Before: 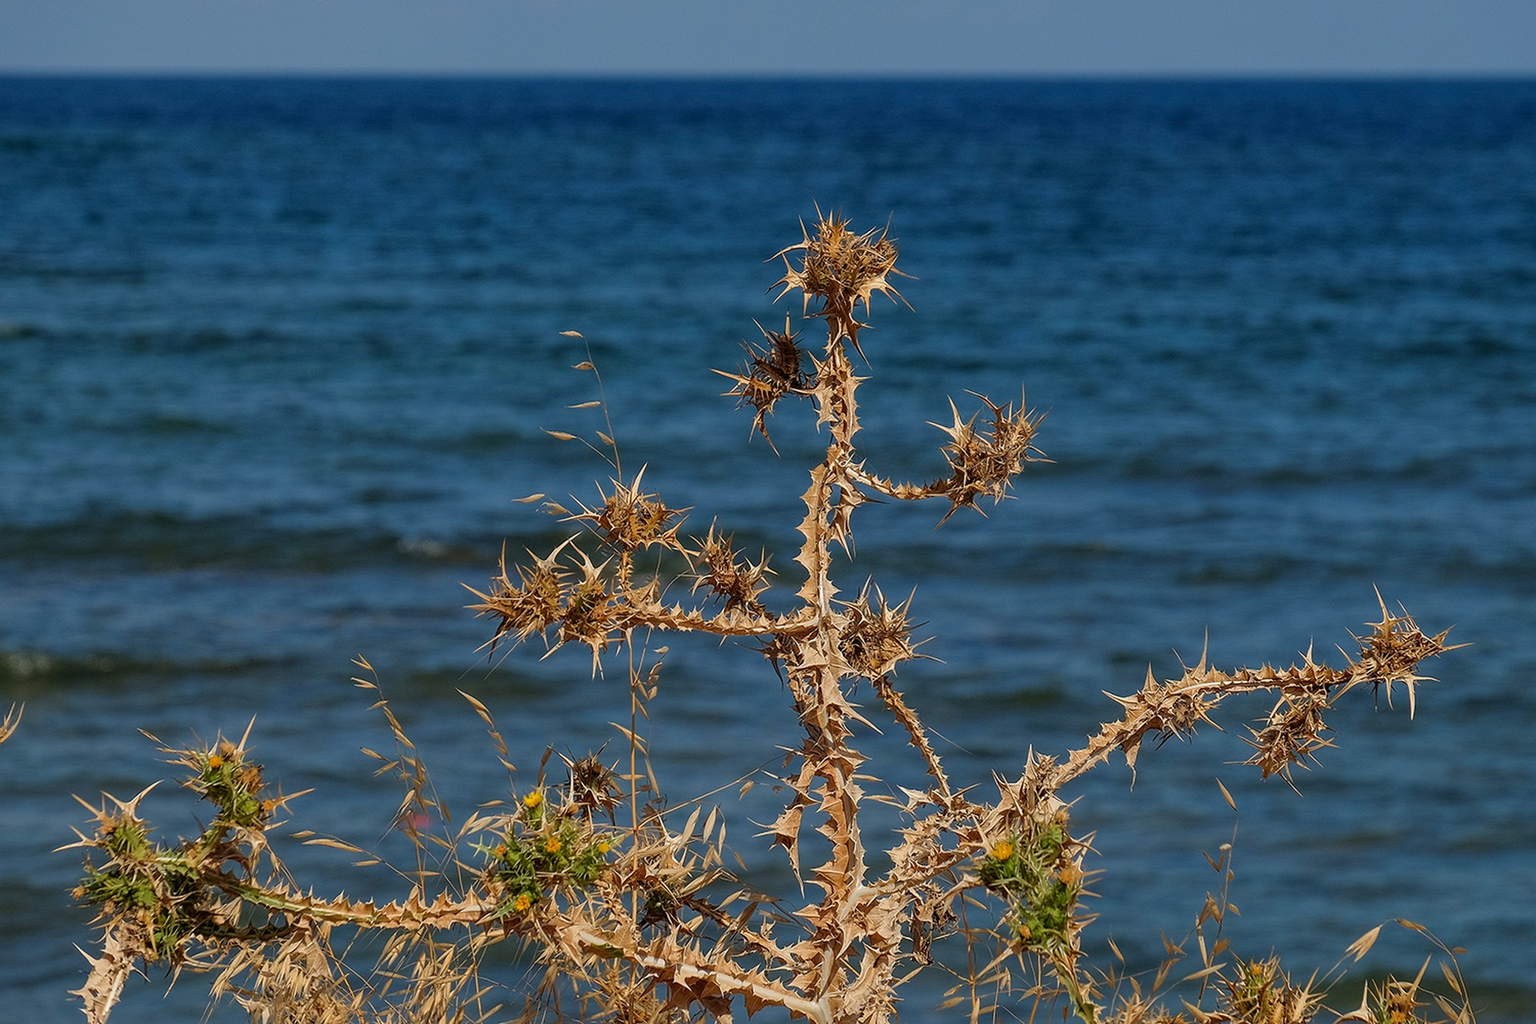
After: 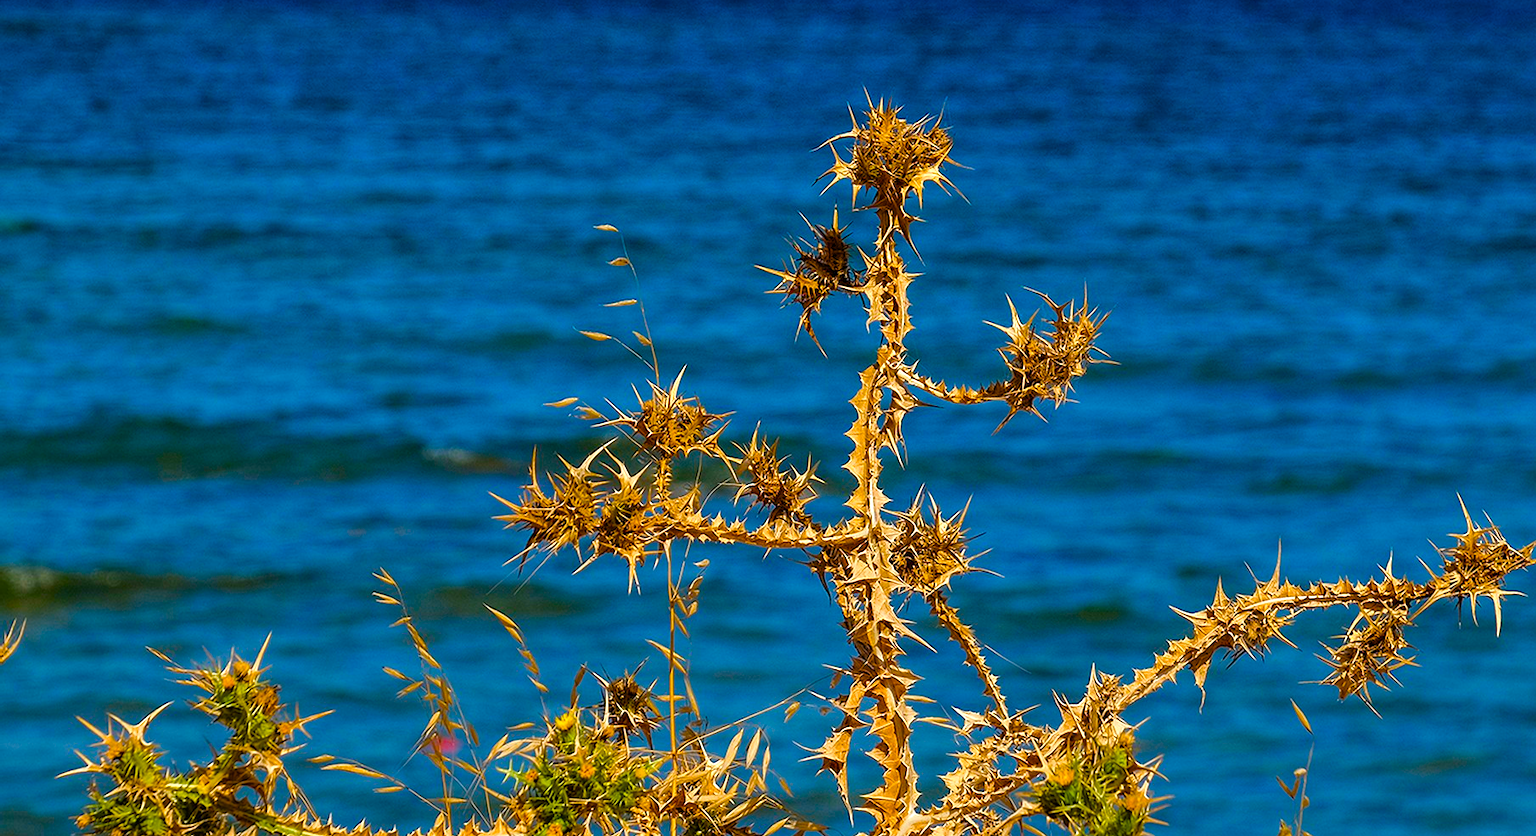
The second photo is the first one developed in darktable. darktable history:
color balance rgb: linear chroma grading › global chroma 25%, perceptual saturation grading › global saturation 45%, perceptual saturation grading › highlights -50%, perceptual saturation grading › shadows 30%, perceptual brilliance grading › global brilliance 18%, global vibrance 40%
crop and rotate: angle 0.03°, top 11.643%, right 5.651%, bottom 11.189%
